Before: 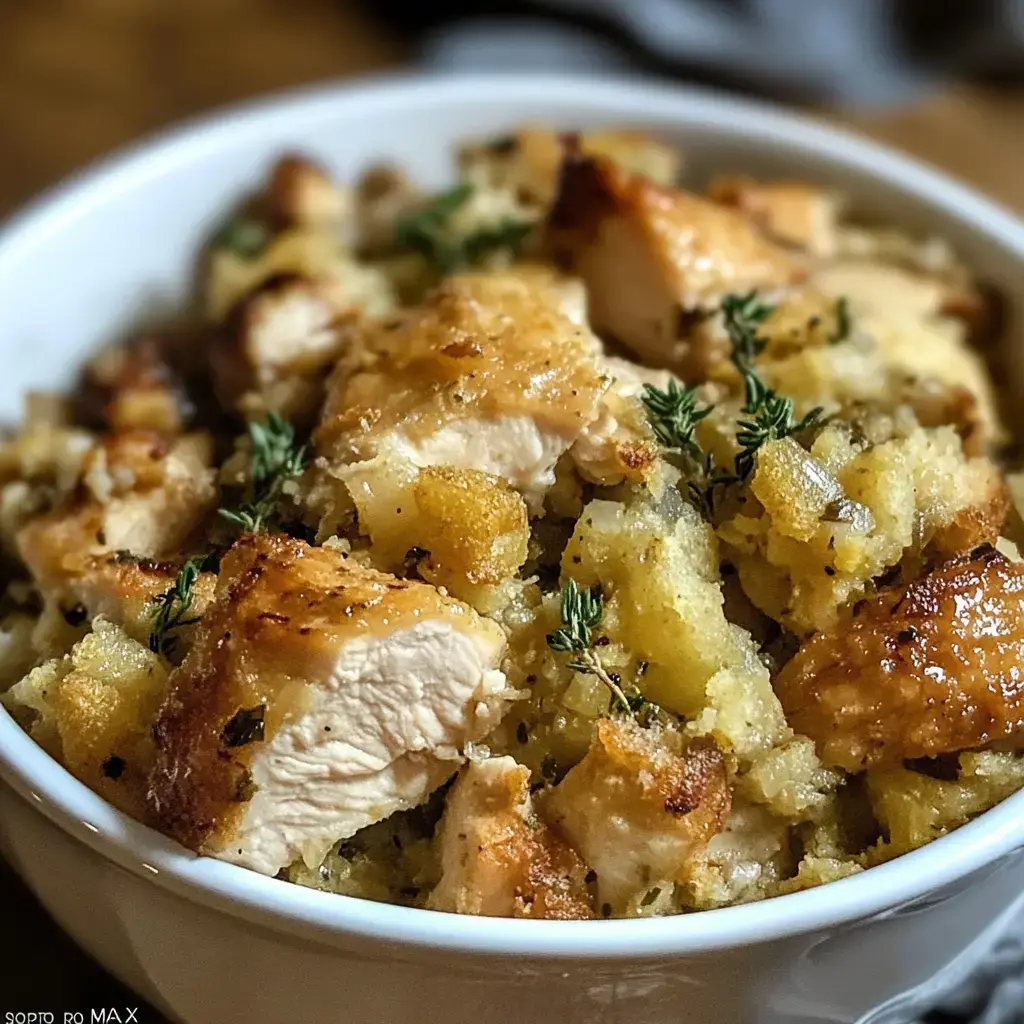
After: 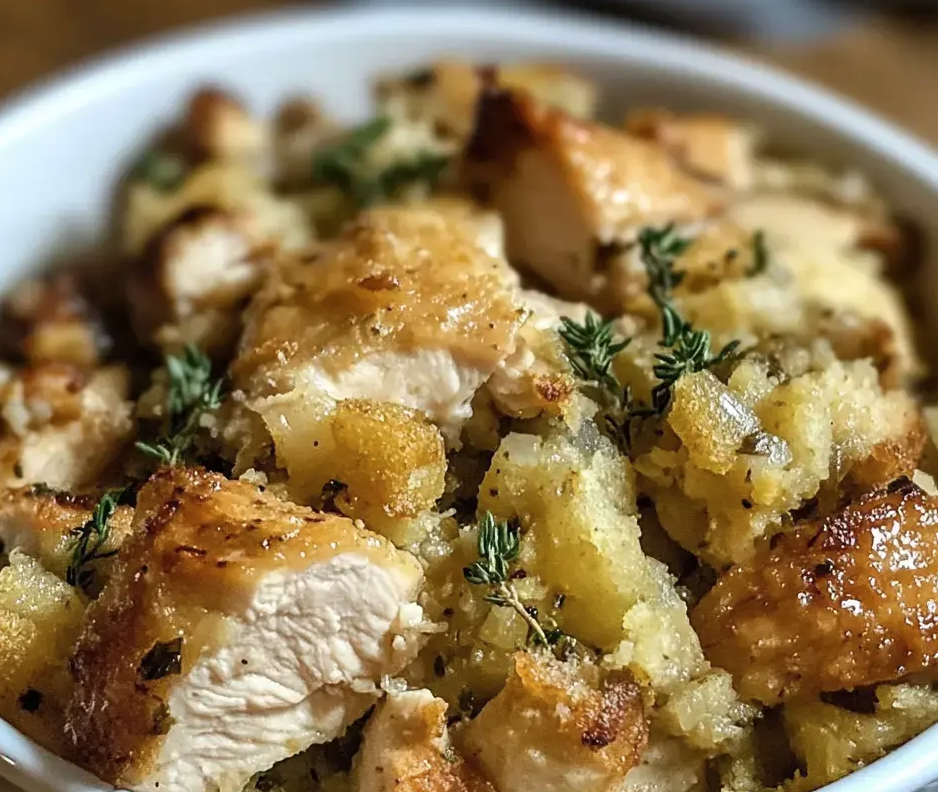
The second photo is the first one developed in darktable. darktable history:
contrast brightness saturation: saturation -0.05
crop: left 8.155%, top 6.611%, bottom 15.385%
